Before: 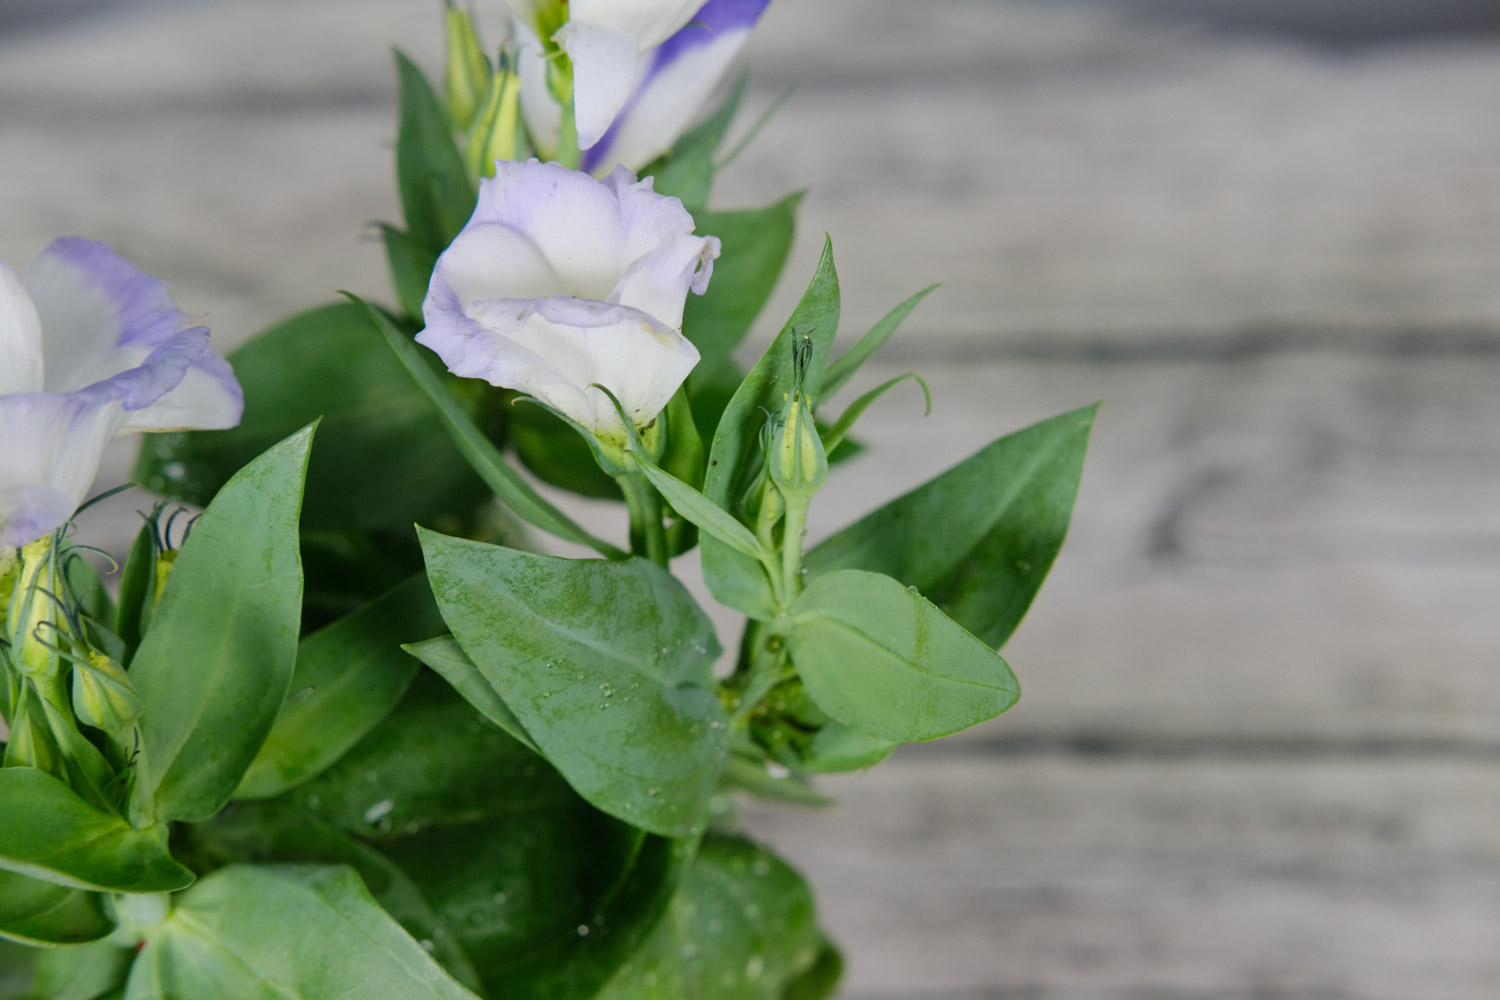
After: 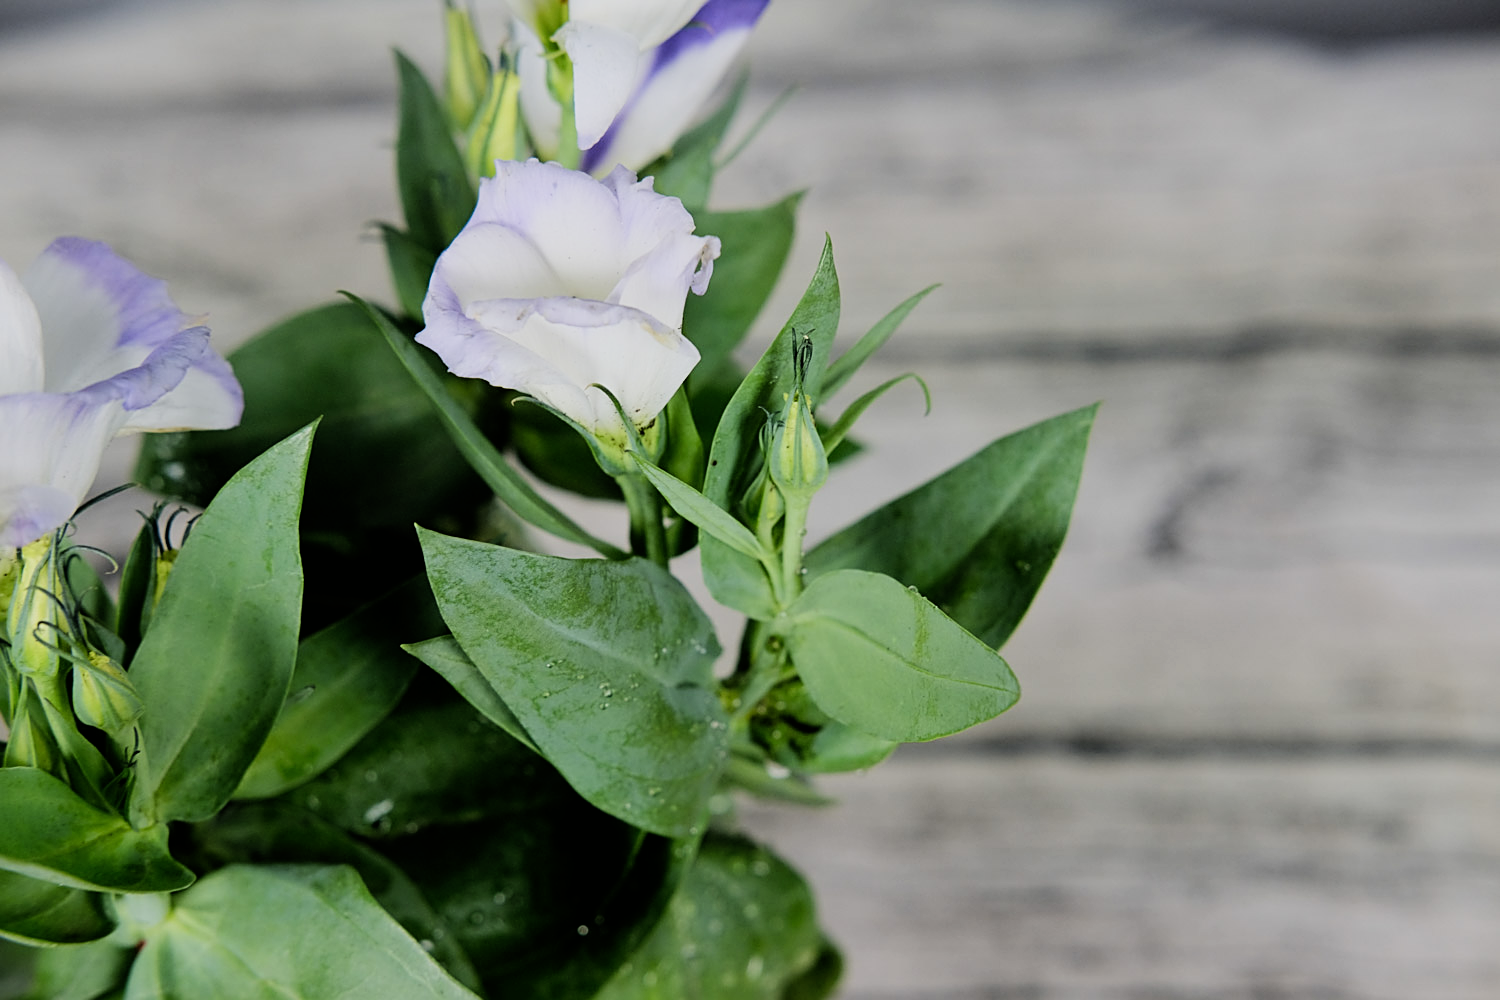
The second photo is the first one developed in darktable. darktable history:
filmic rgb: black relative exposure -5.14 EV, white relative exposure 3.53 EV, hardness 3.16, contrast 1.406, highlights saturation mix -48.96%
sharpen: on, module defaults
